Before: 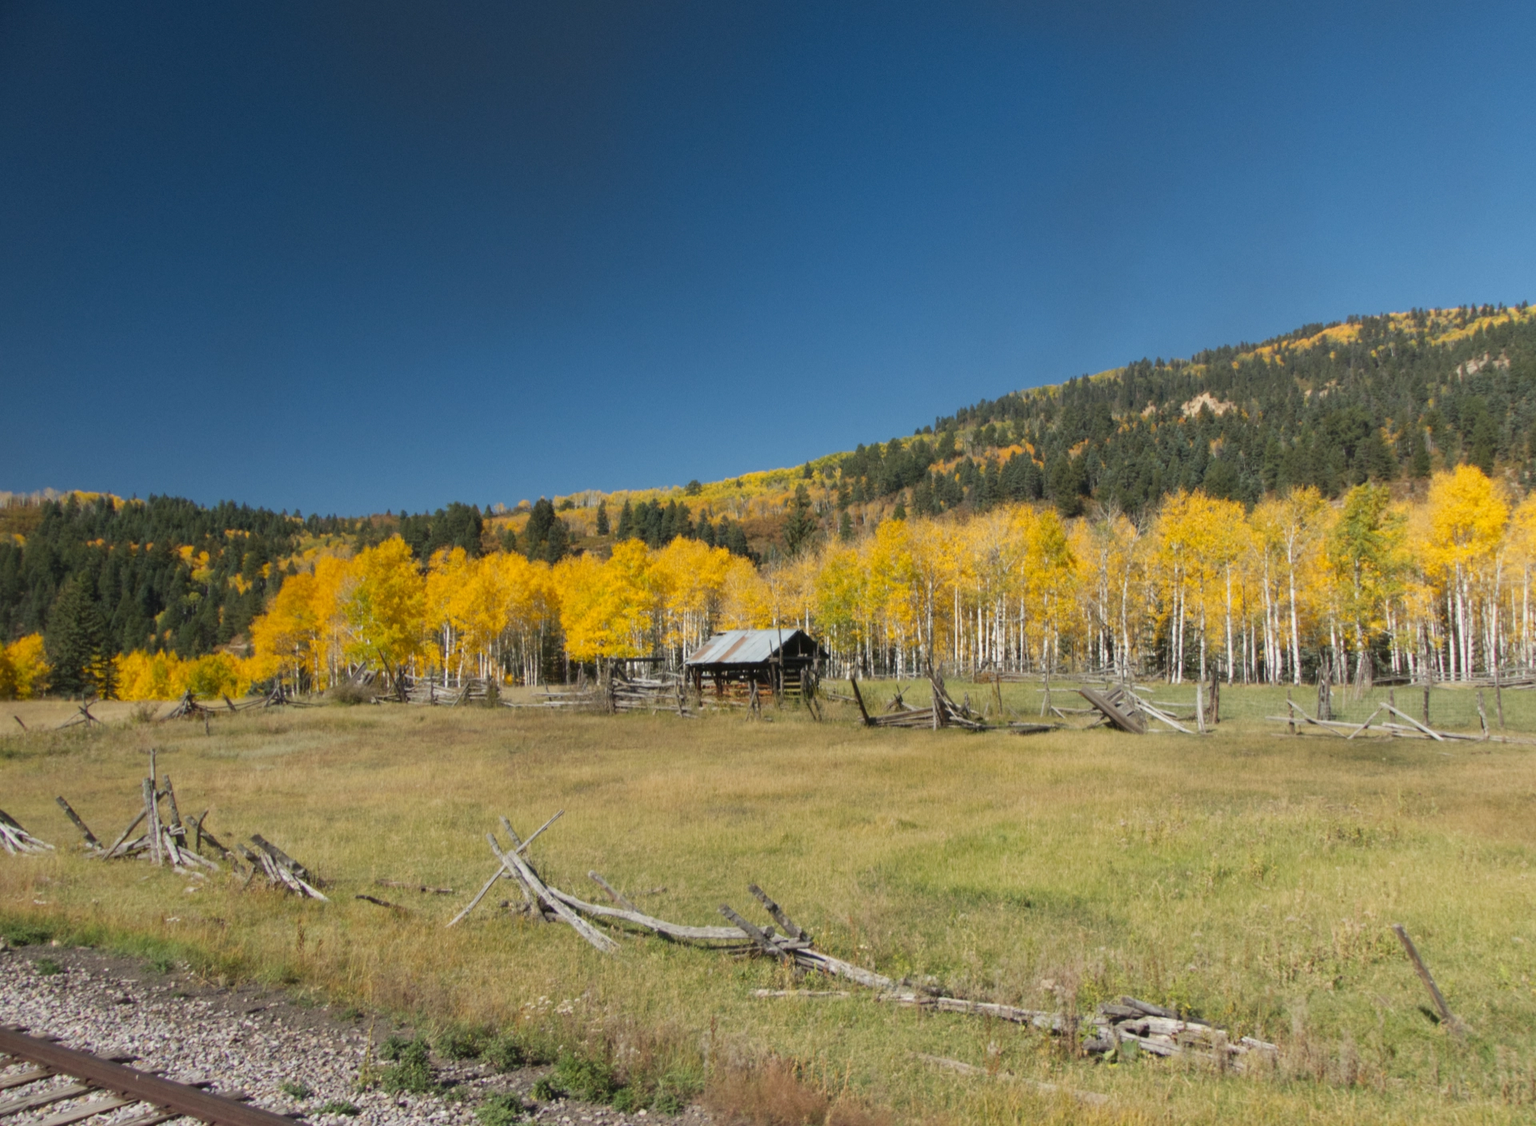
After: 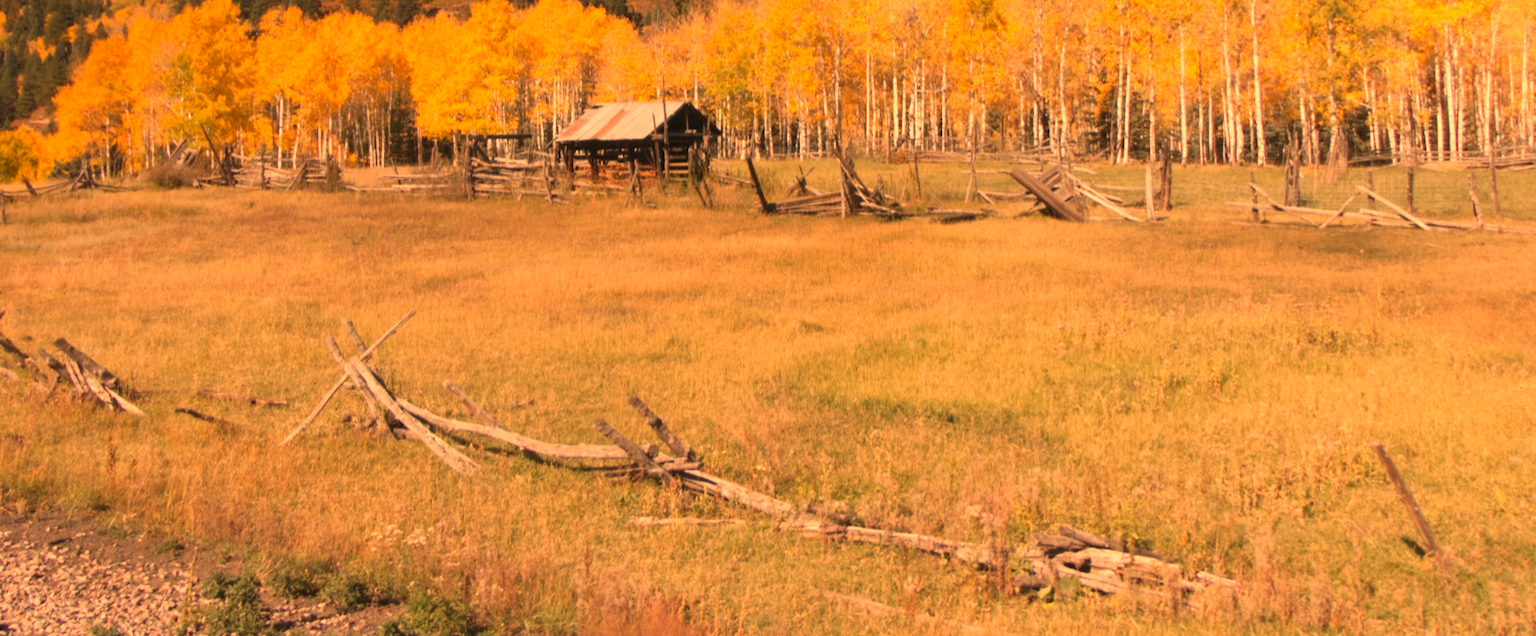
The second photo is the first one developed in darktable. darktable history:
white balance: red 1.467, blue 0.684
crop and rotate: left 13.306%, top 48.129%, bottom 2.928%
shadows and highlights: shadows 25, highlights -25
